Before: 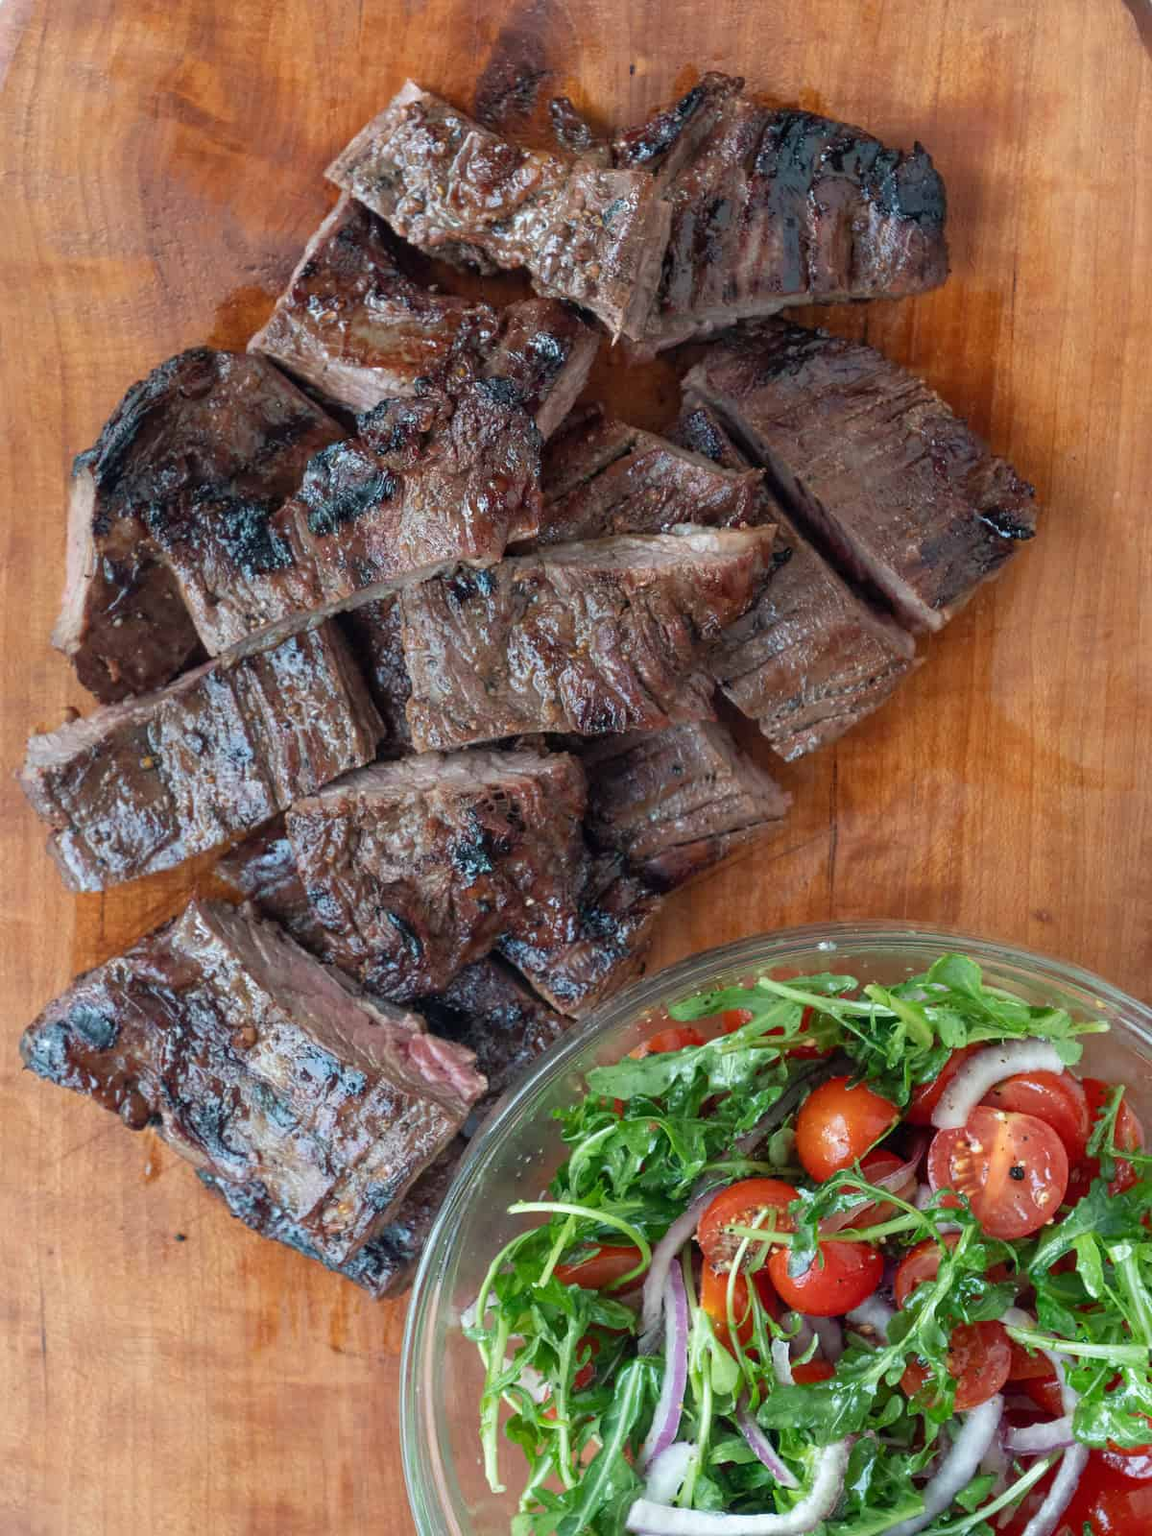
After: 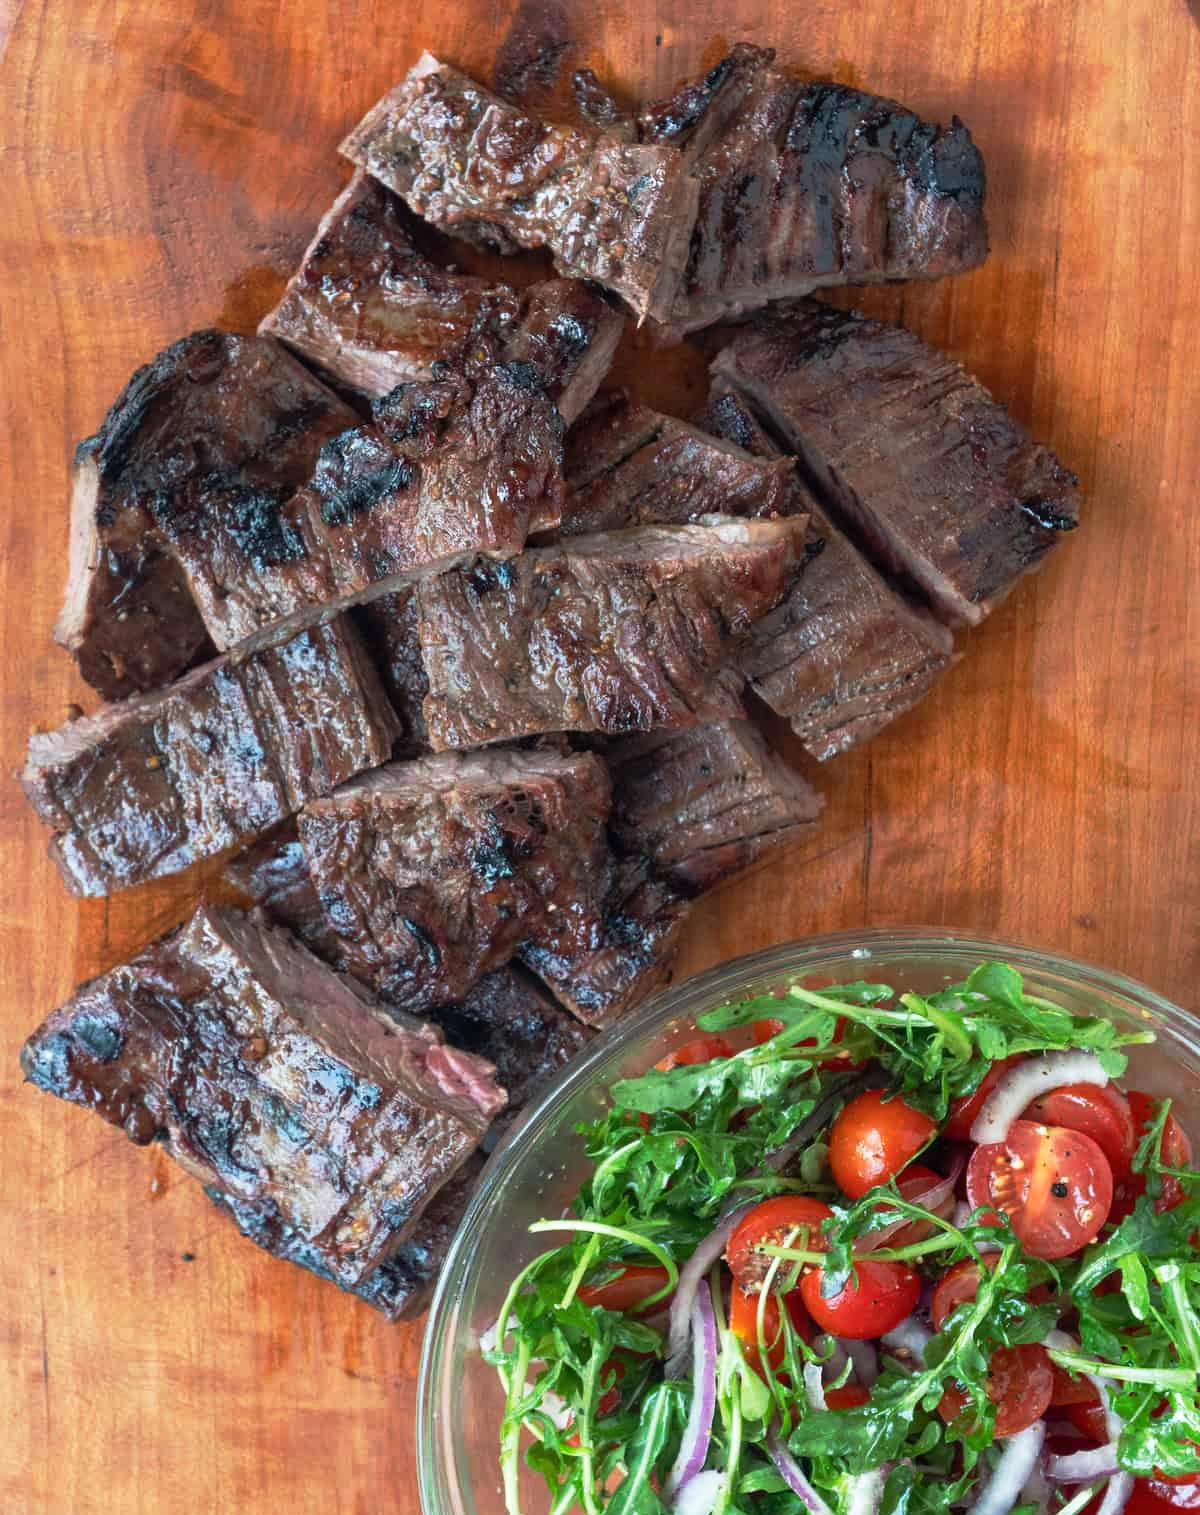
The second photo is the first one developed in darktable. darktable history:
crop and rotate: top 2.05%, bottom 3.209%
base curve: curves: ch0 [(0, 0) (0.257, 0.25) (0.482, 0.586) (0.757, 0.871) (1, 1)], preserve colors none
